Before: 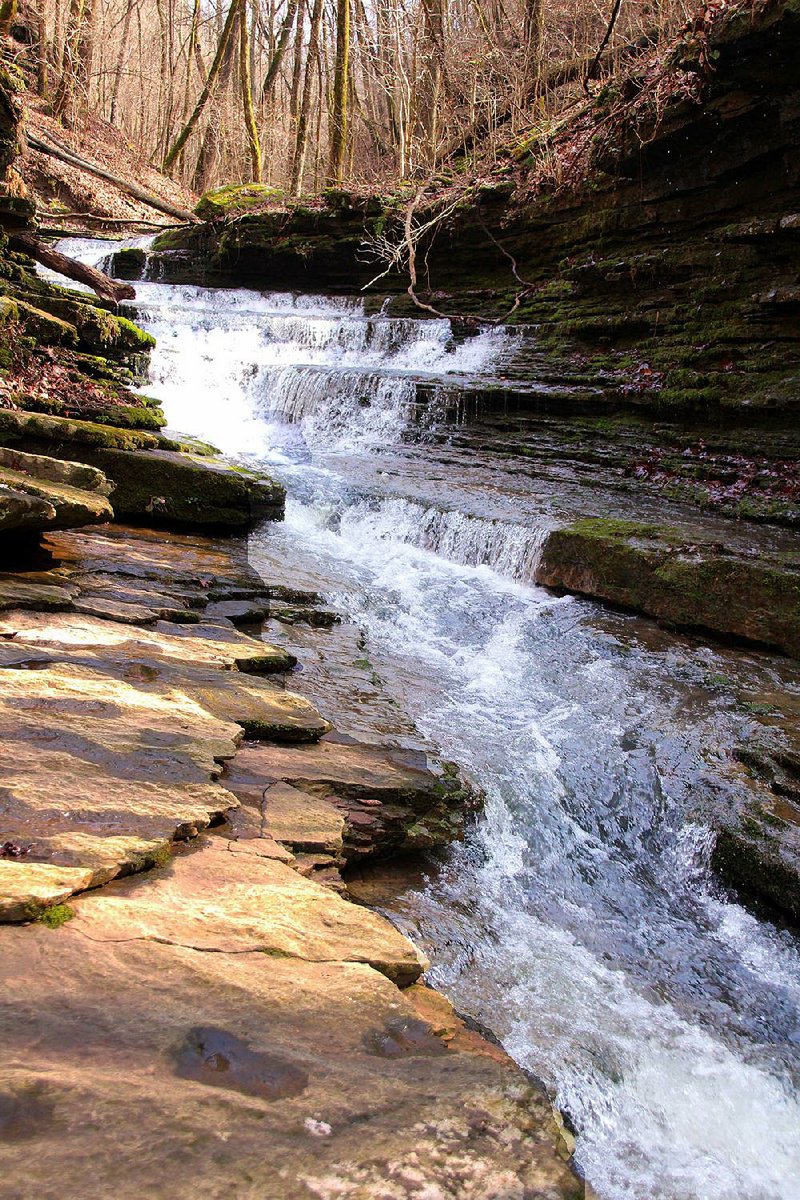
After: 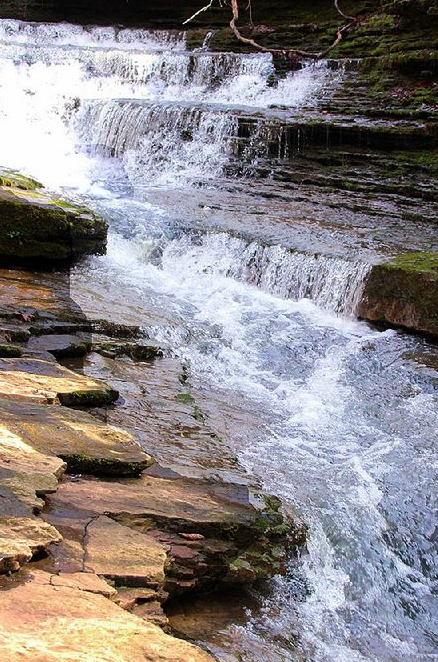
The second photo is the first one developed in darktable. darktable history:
crop and rotate: left 22.314%, top 22.18%, right 22.864%, bottom 22.64%
